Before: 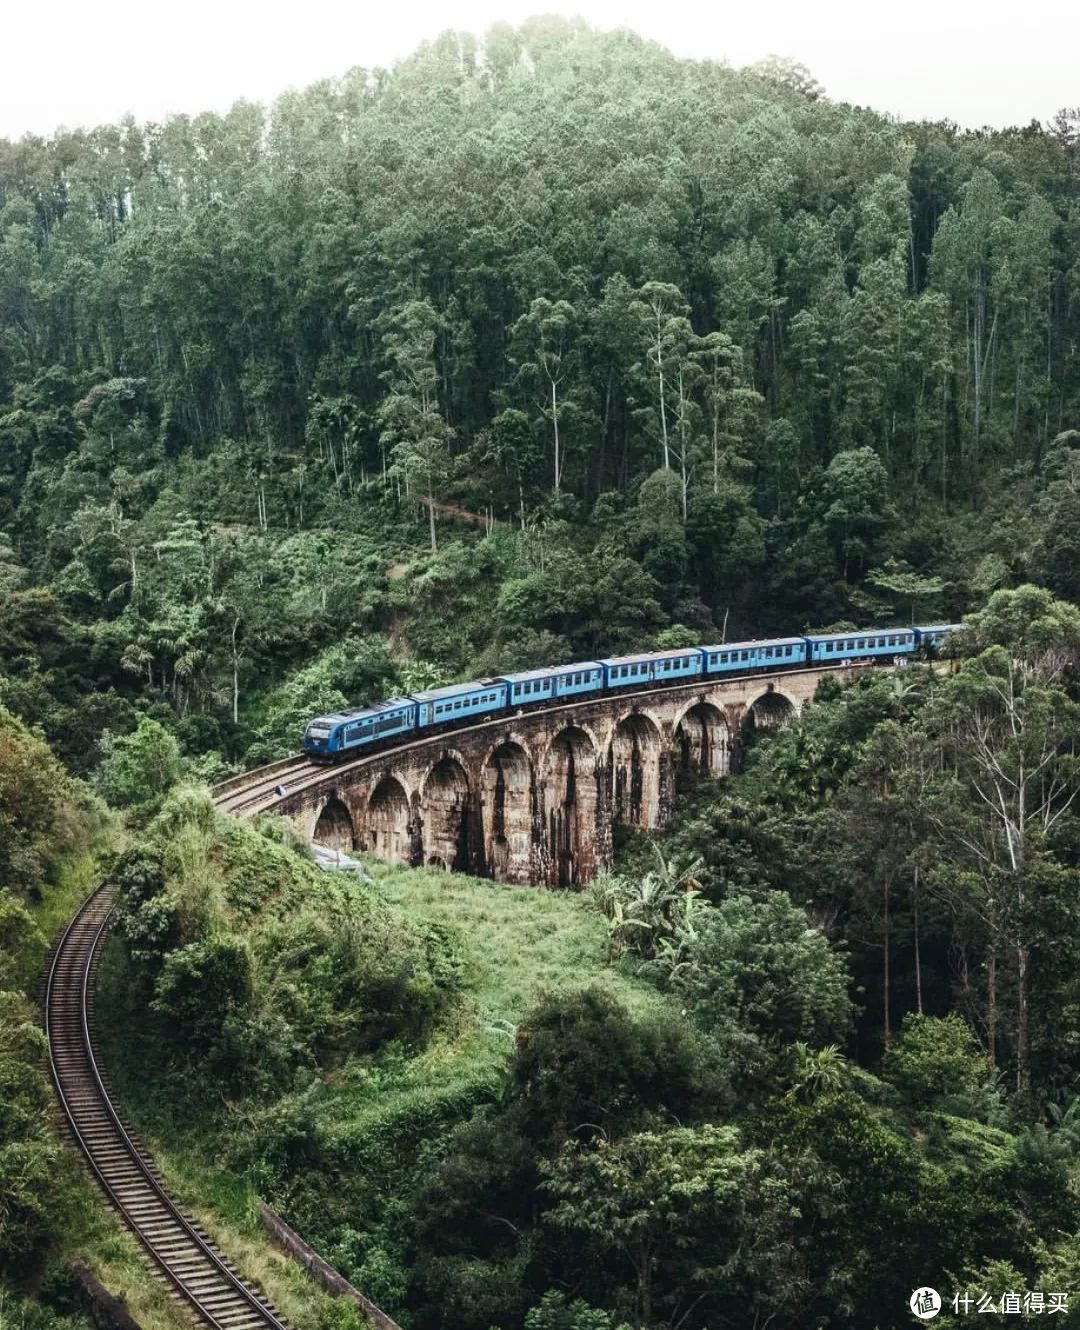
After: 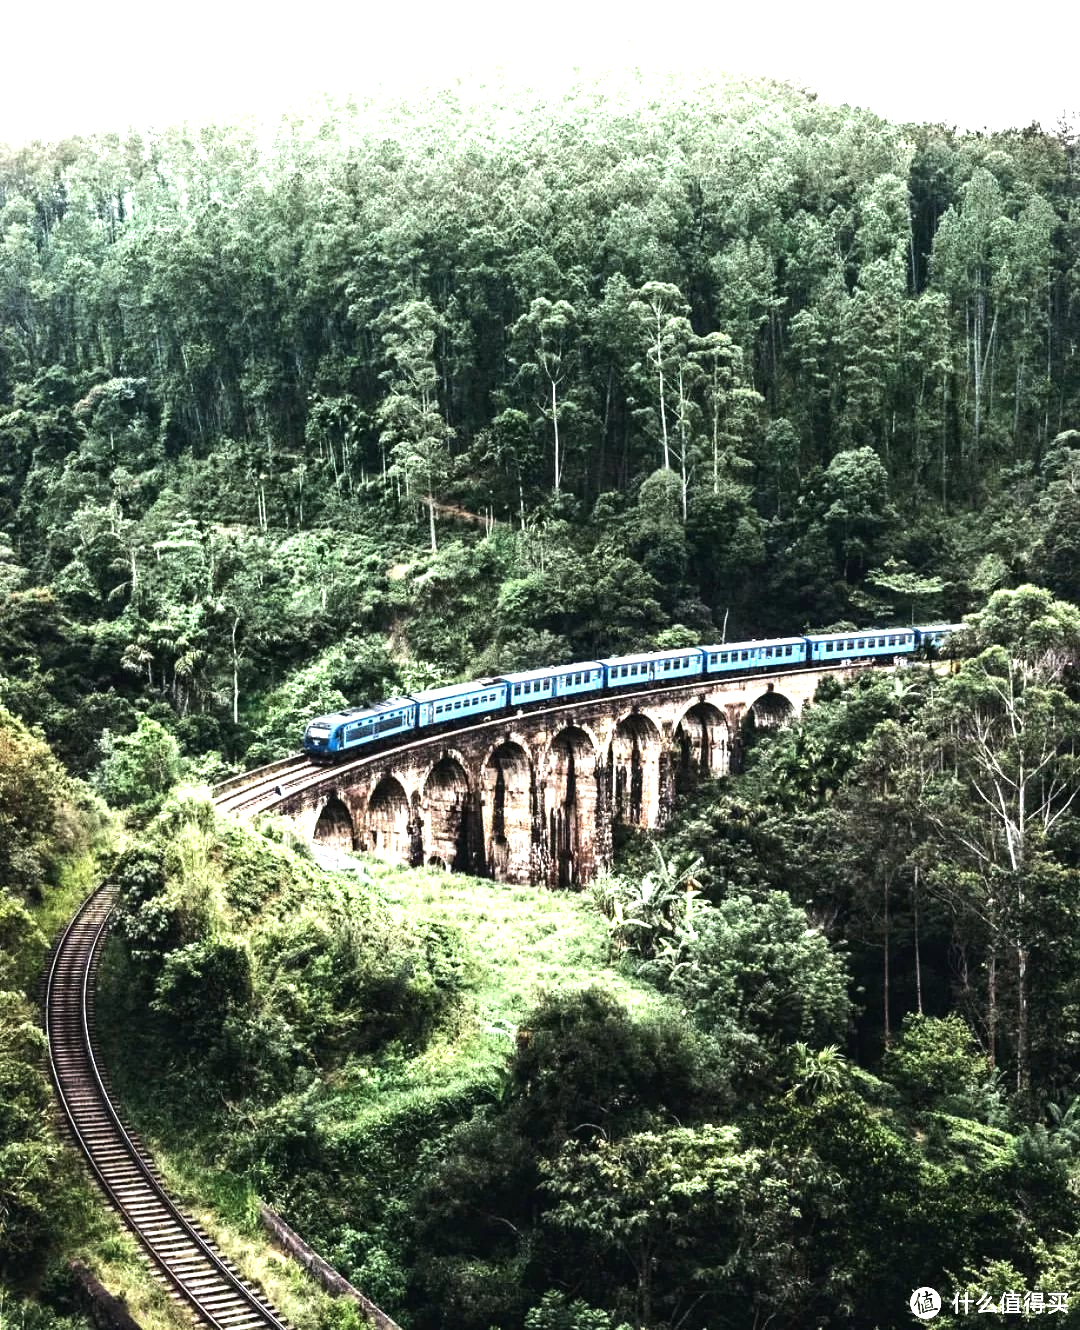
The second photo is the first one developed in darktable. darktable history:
exposure: exposure 0.601 EV, compensate highlight preservation false
tone equalizer: -8 EV -1.05 EV, -7 EV -0.998 EV, -6 EV -0.848 EV, -5 EV -0.561 EV, -3 EV 0.611 EV, -2 EV 0.847 EV, -1 EV 0.99 EV, +0 EV 1.06 EV, edges refinement/feathering 500, mask exposure compensation -1.57 EV, preserve details no
